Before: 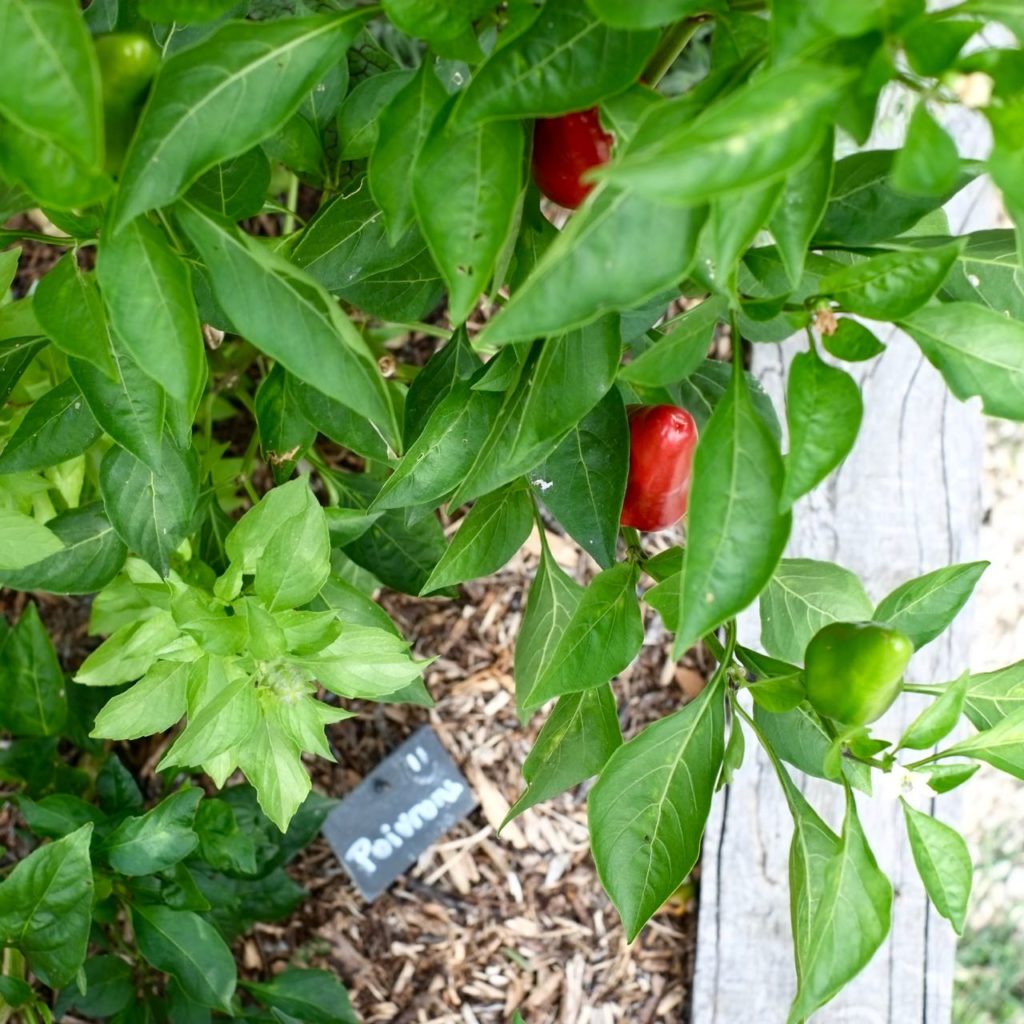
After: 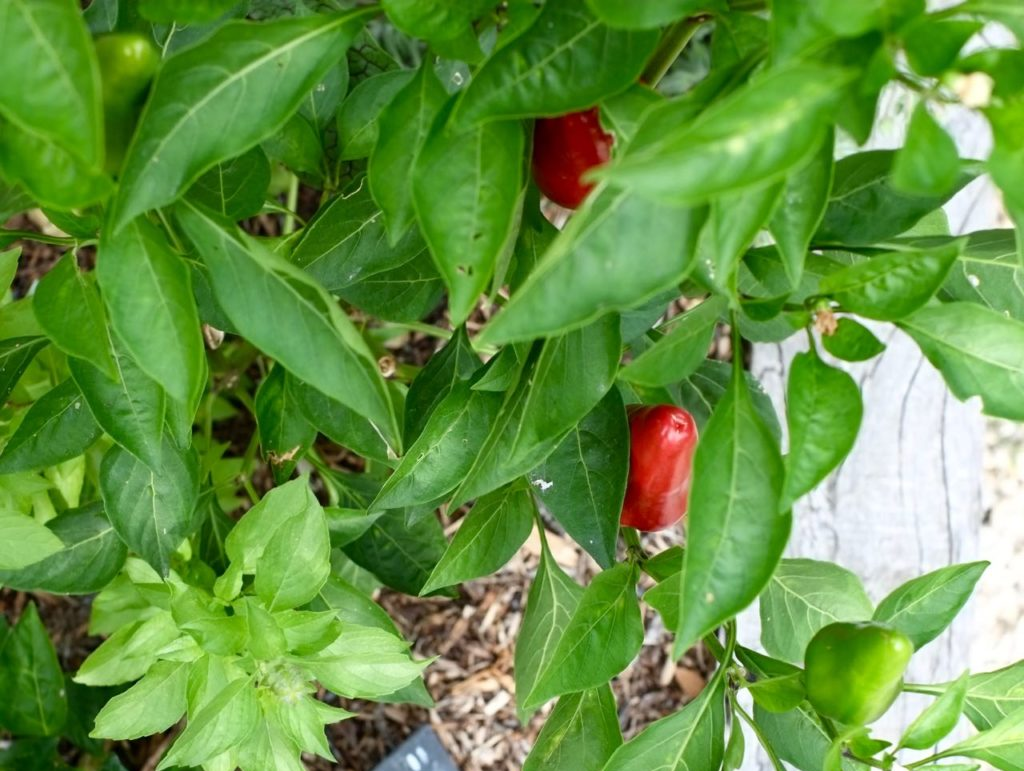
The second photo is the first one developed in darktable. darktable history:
crop: bottom 24.661%
